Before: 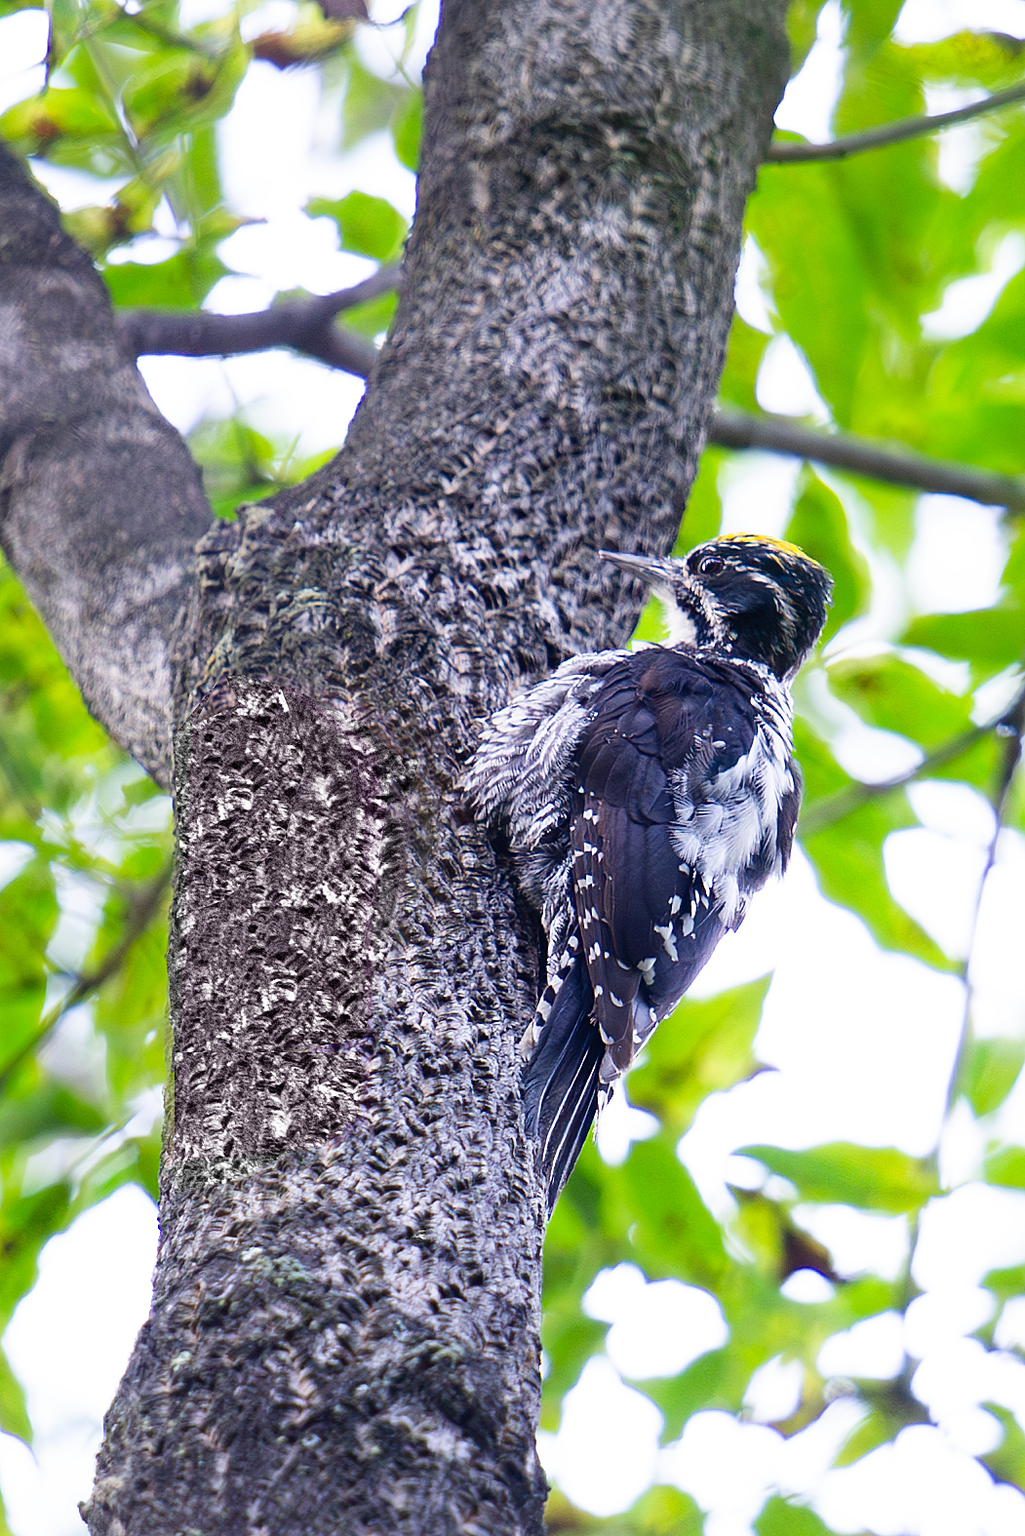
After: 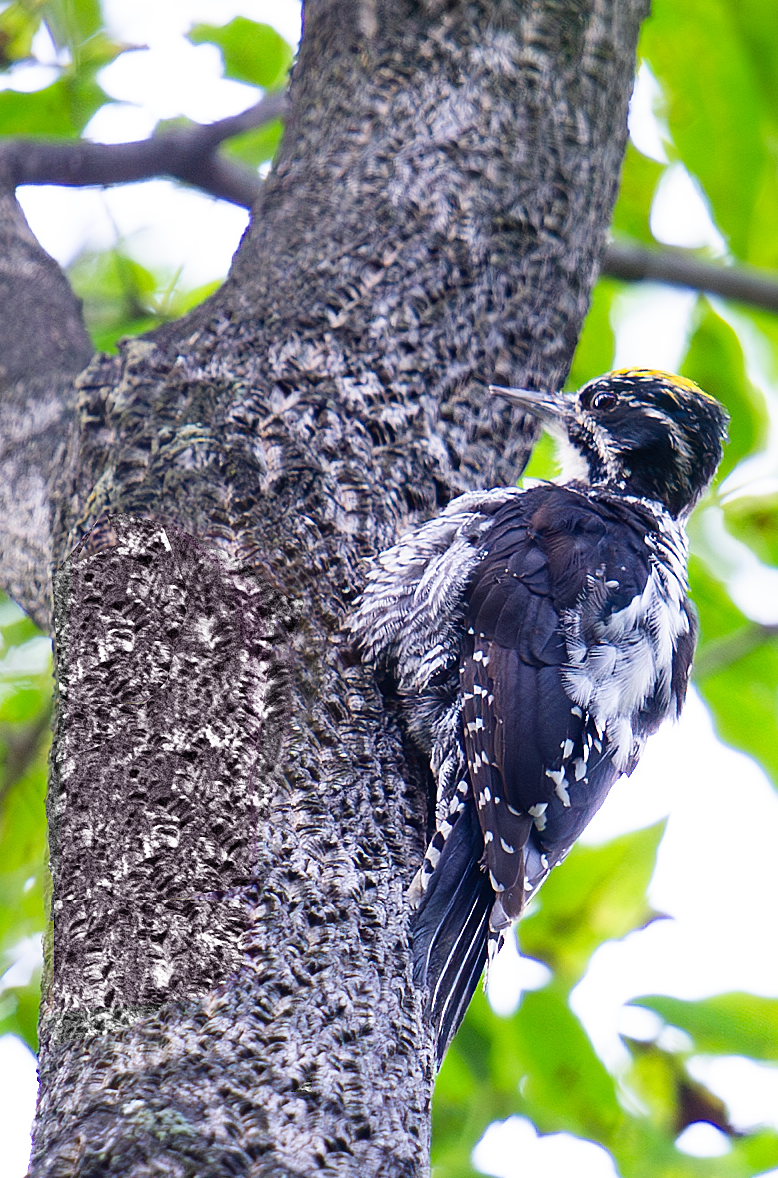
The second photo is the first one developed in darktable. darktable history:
crop and rotate: left 11.904%, top 11.37%, right 13.986%, bottom 13.819%
